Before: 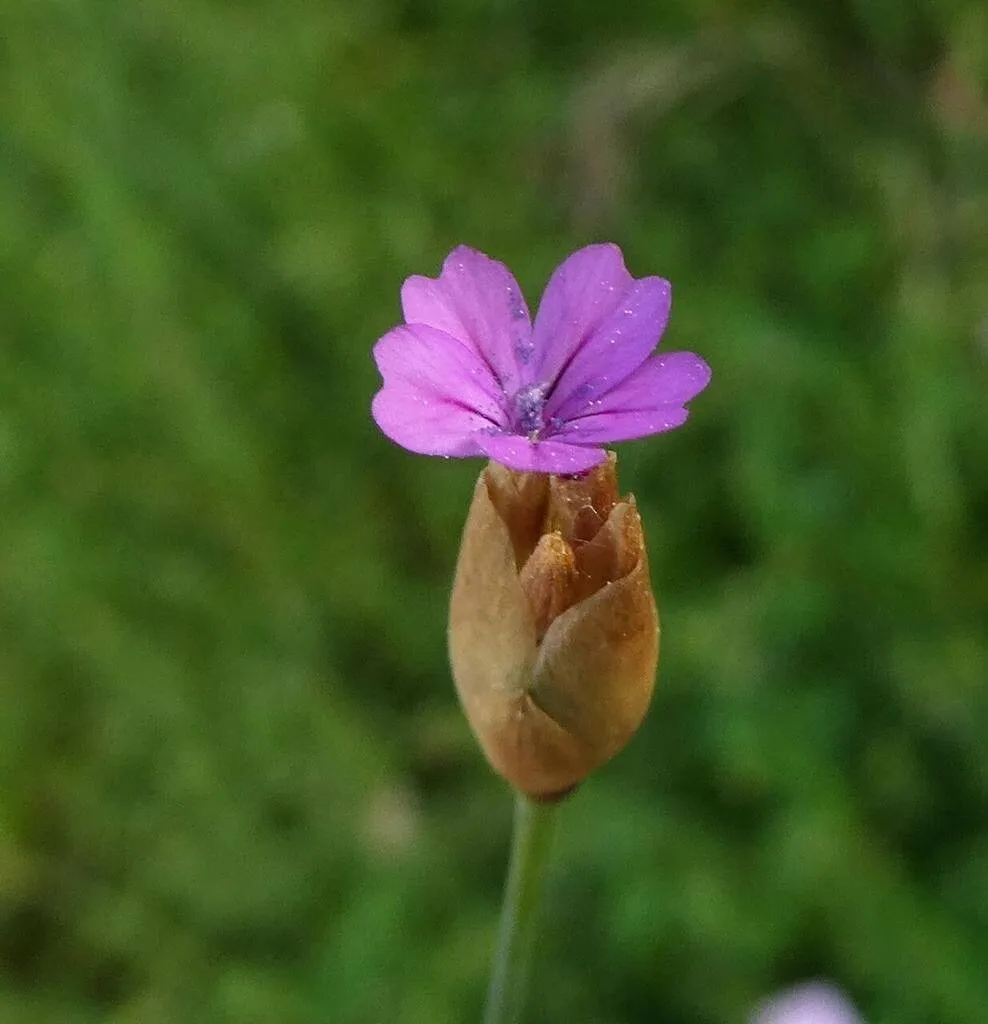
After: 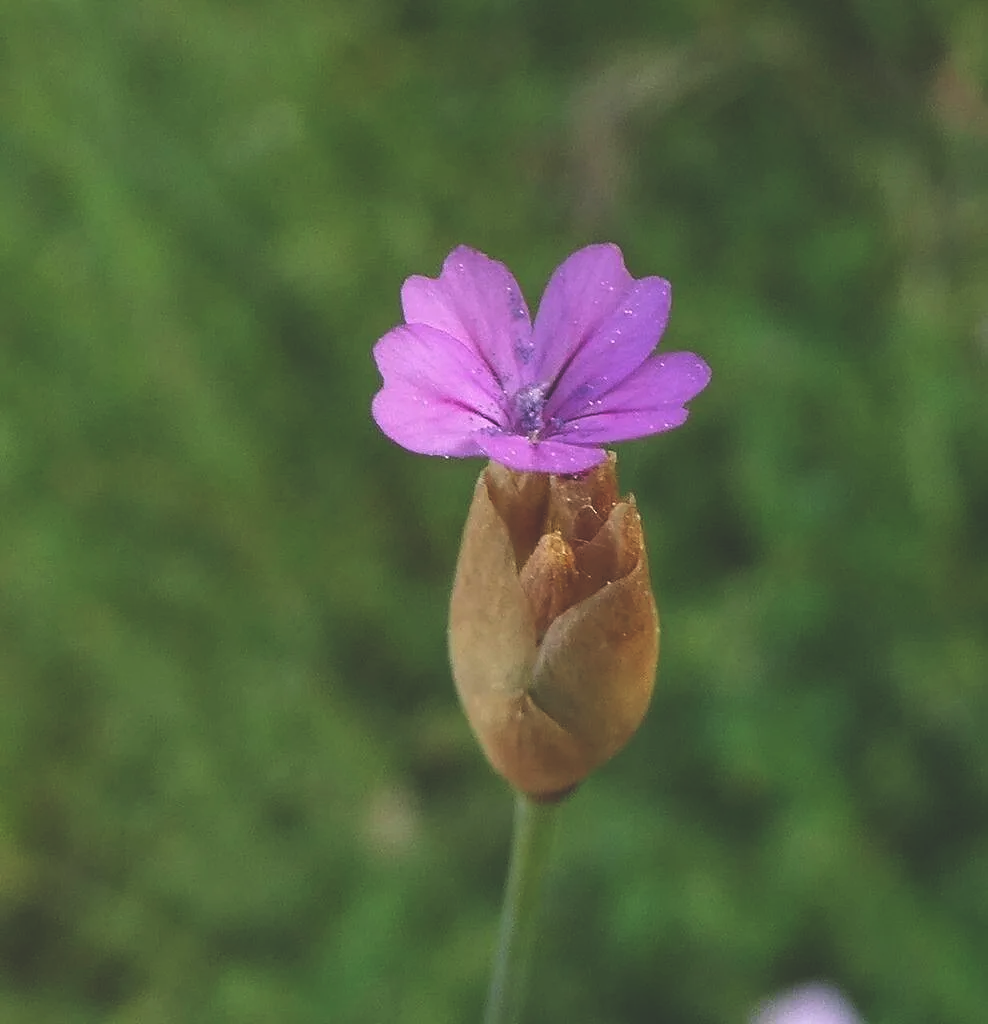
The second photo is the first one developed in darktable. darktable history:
sharpen: radius 1, threshold 1
exposure: black level correction -0.028, compensate highlight preservation false
